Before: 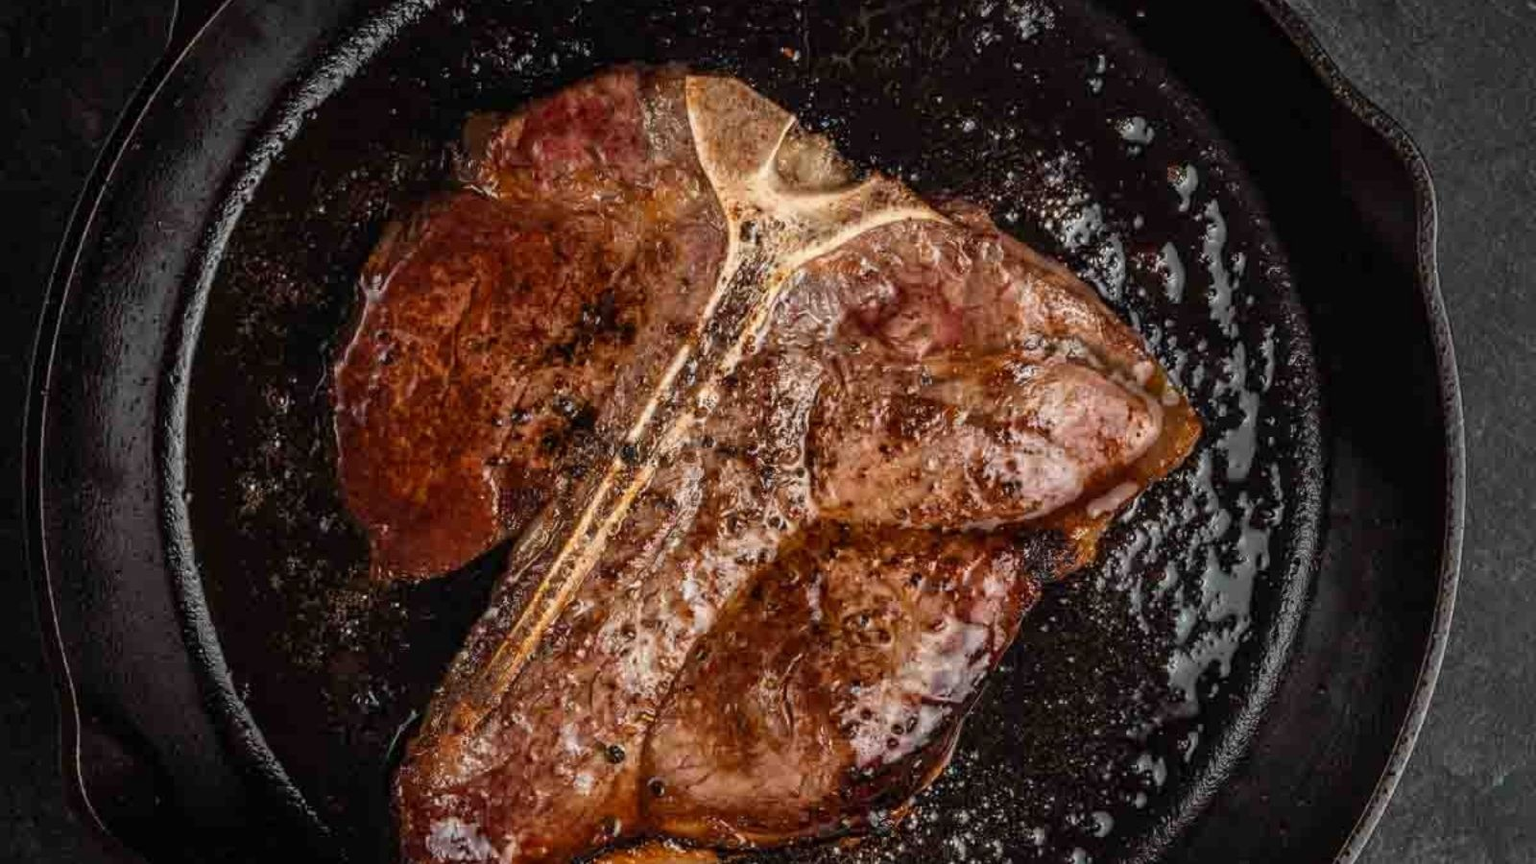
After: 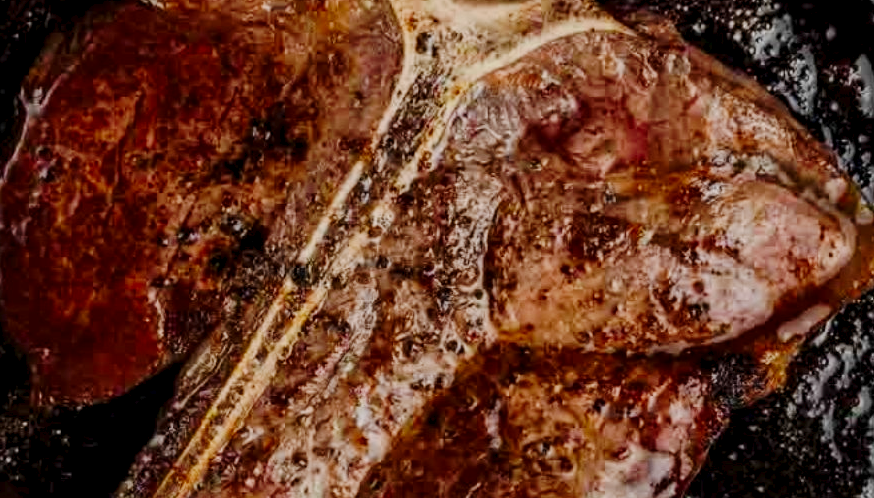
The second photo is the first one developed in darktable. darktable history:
crop and rotate: left 22.205%, top 22.022%, right 23.124%, bottom 22.537%
exposure: black level correction 0.009, exposure -0.65 EV, compensate exposure bias true, compensate highlight preservation false
tone curve: curves: ch0 [(0, 0) (0.003, 0.02) (0.011, 0.023) (0.025, 0.028) (0.044, 0.045) (0.069, 0.063) (0.1, 0.09) (0.136, 0.122) (0.177, 0.166) (0.224, 0.223) (0.277, 0.297) (0.335, 0.384) (0.399, 0.461) (0.468, 0.549) (0.543, 0.632) (0.623, 0.705) (0.709, 0.772) (0.801, 0.844) (0.898, 0.91) (1, 1)], preserve colors none
